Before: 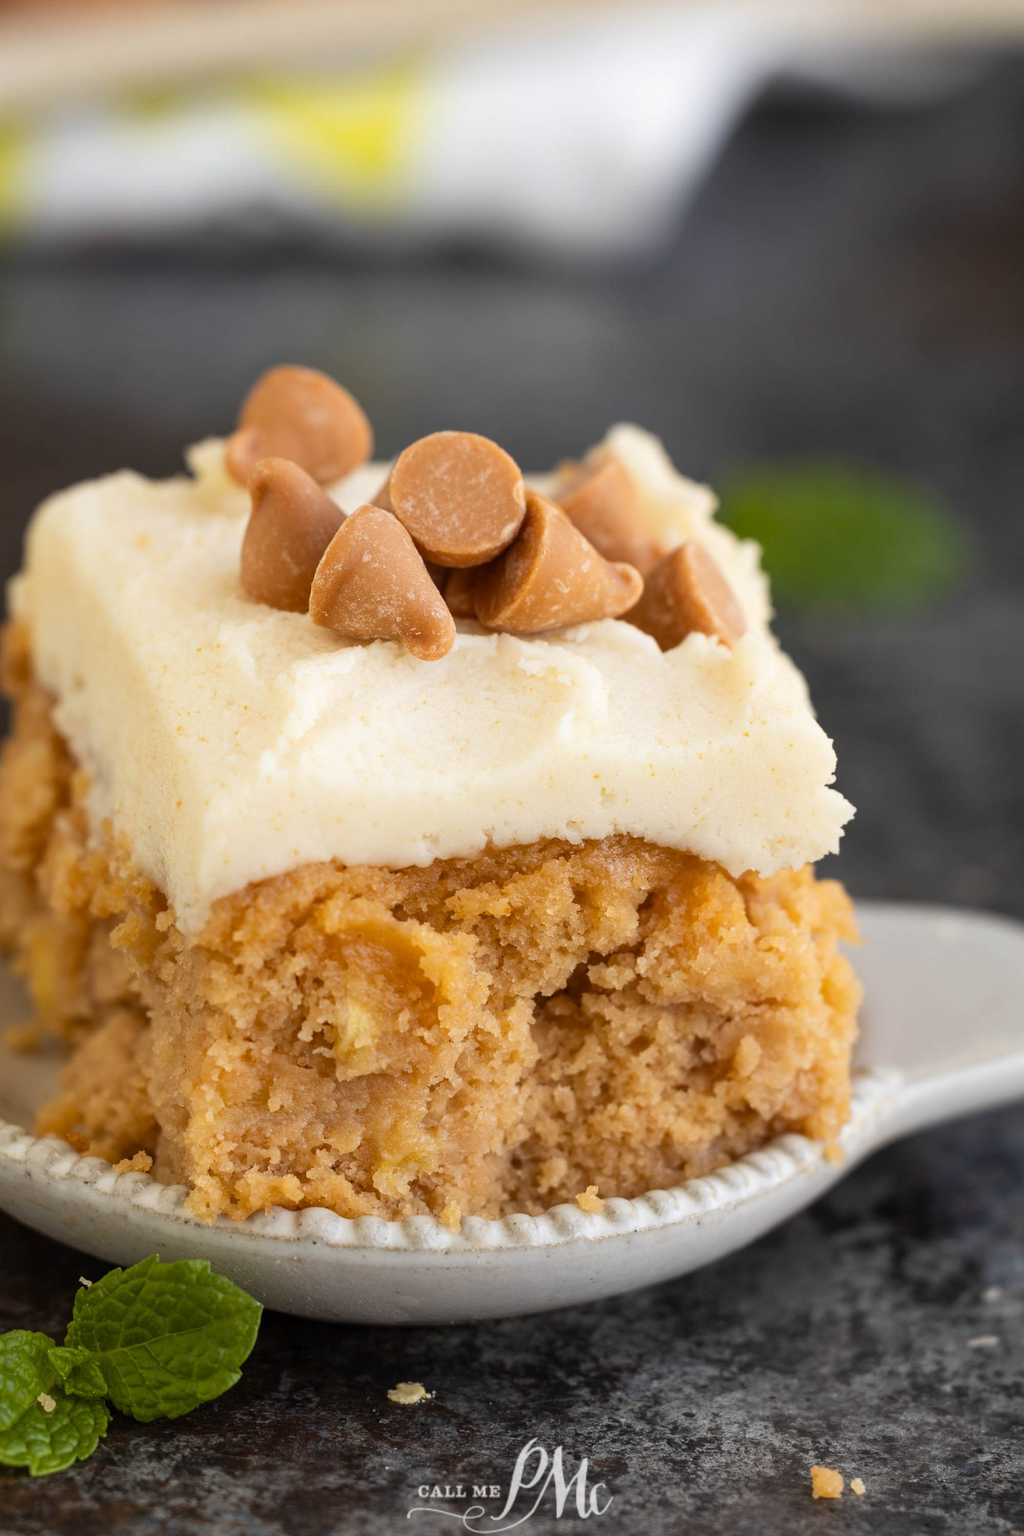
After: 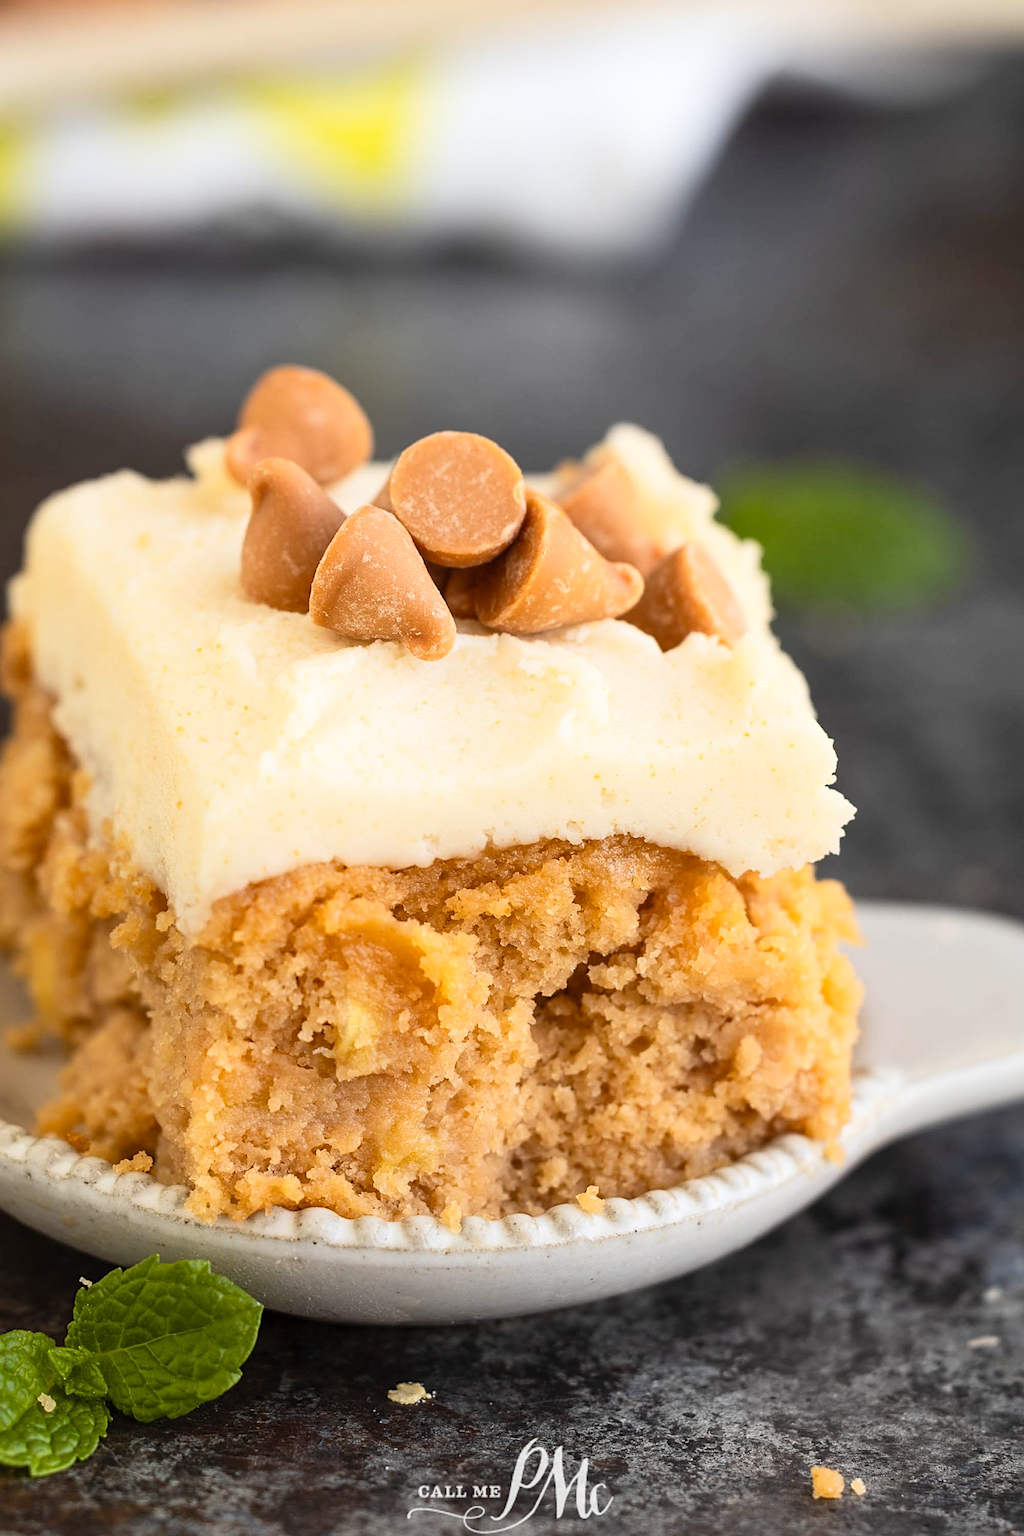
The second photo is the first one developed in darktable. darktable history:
contrast brightness saturation: contrast 0.197, brightness 0.145, saturation 0.144
sharpen: on, module defaults
